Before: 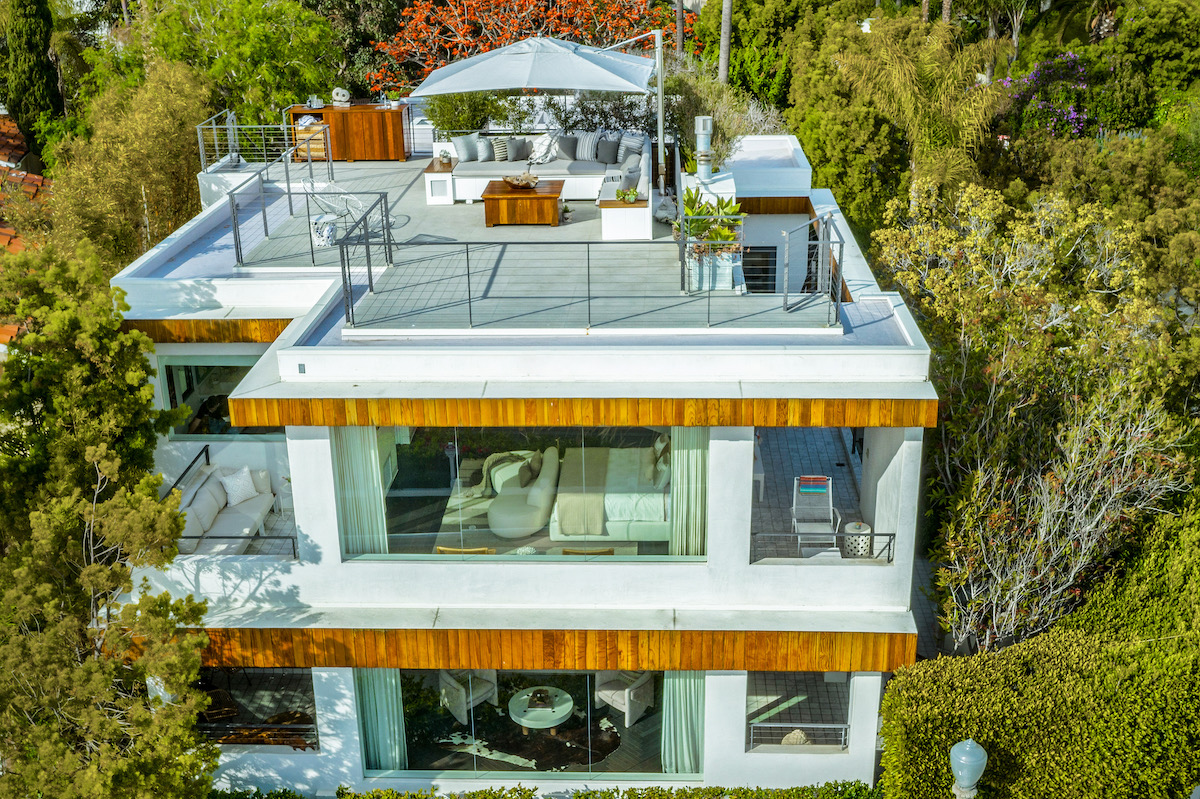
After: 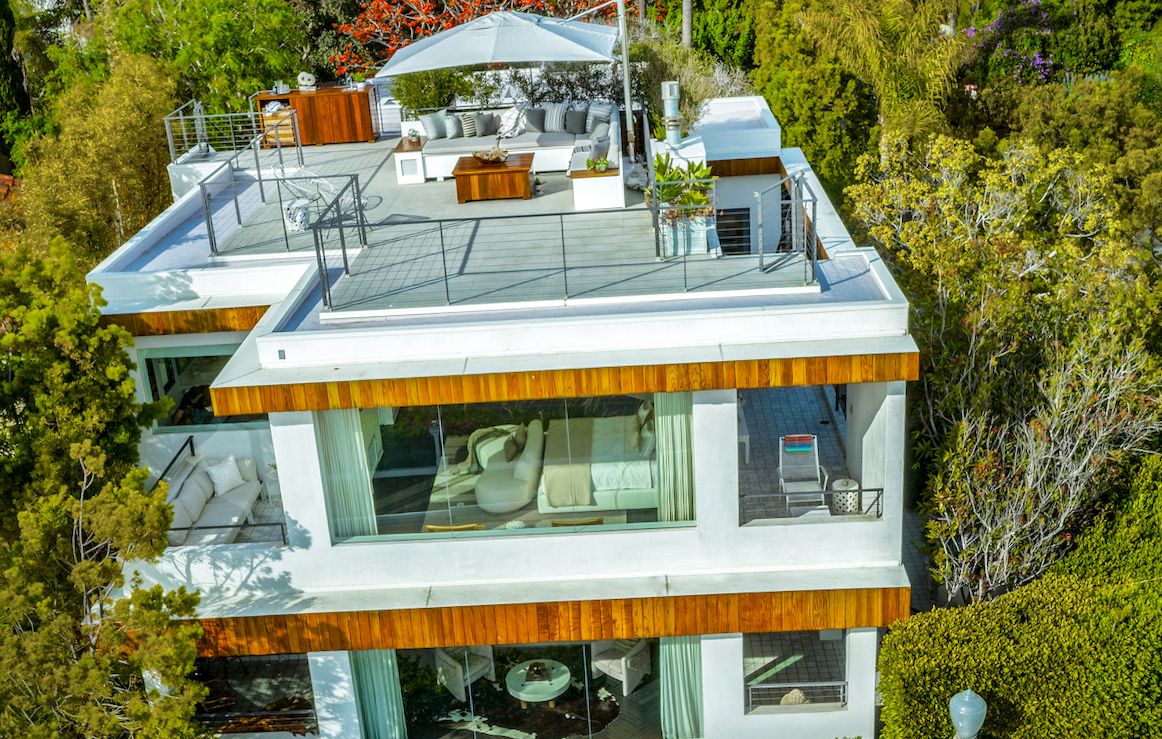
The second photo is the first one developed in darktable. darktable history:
rotate and perspective: rotation -3°, crop left 0.031, crop right 0.968, crop top 0.07, crop bottom 0.93
vibrance: vibrance 67%
local contrast: mode bilateral grid, contrast 20, coarseness 50, detail 120%, midtone range 0.2
